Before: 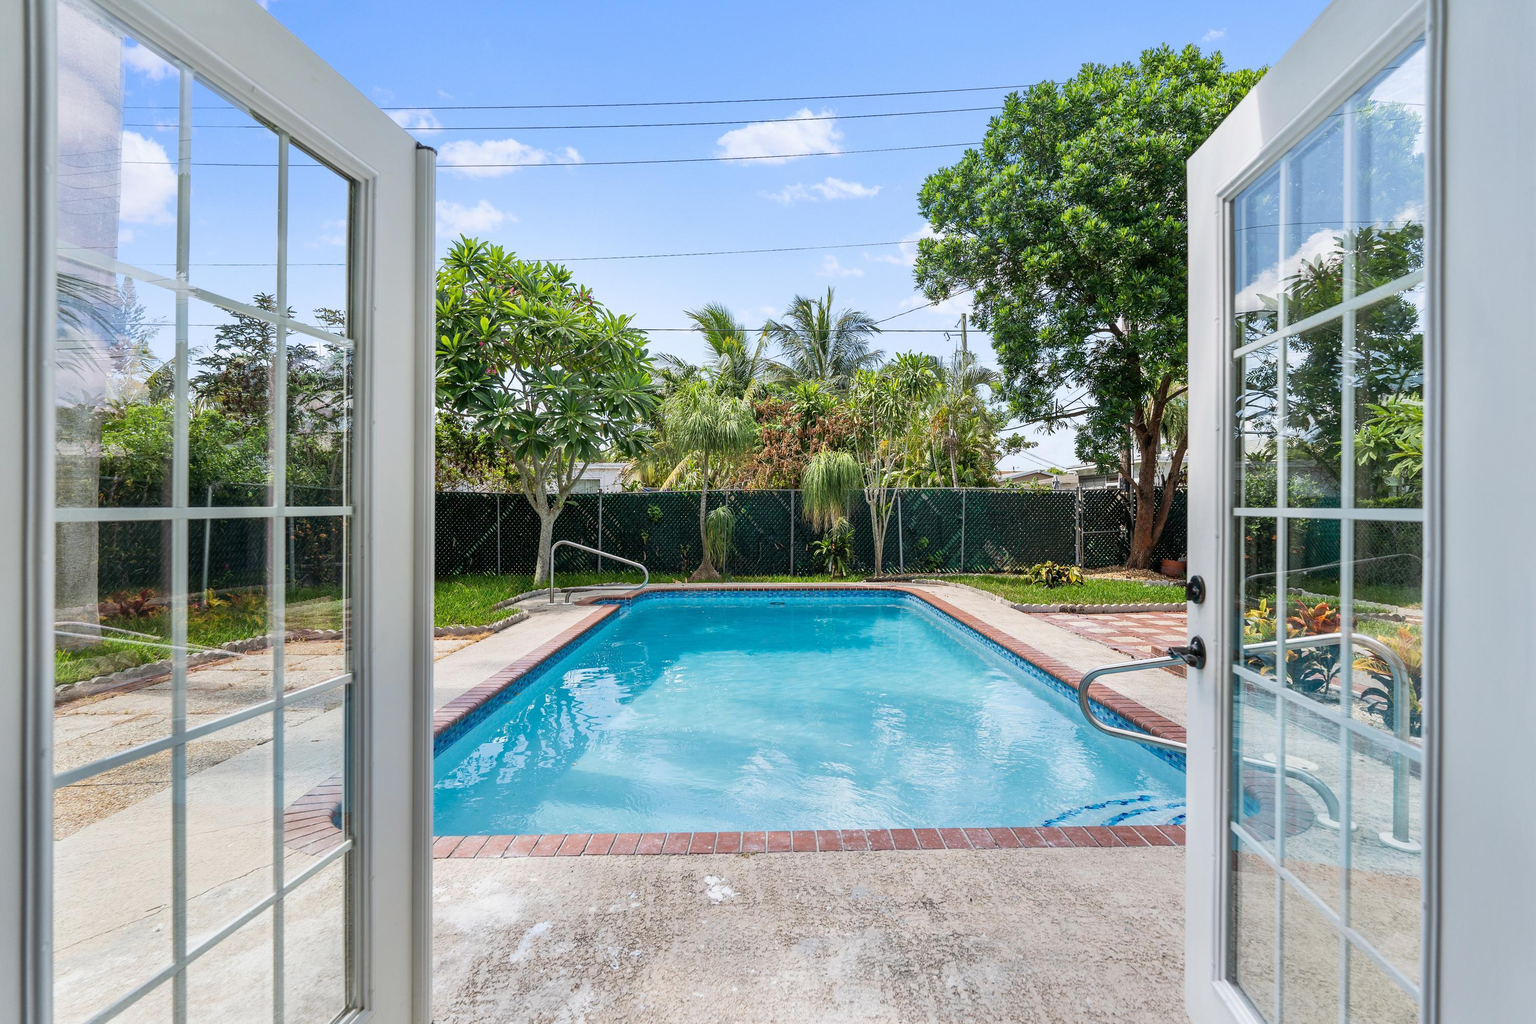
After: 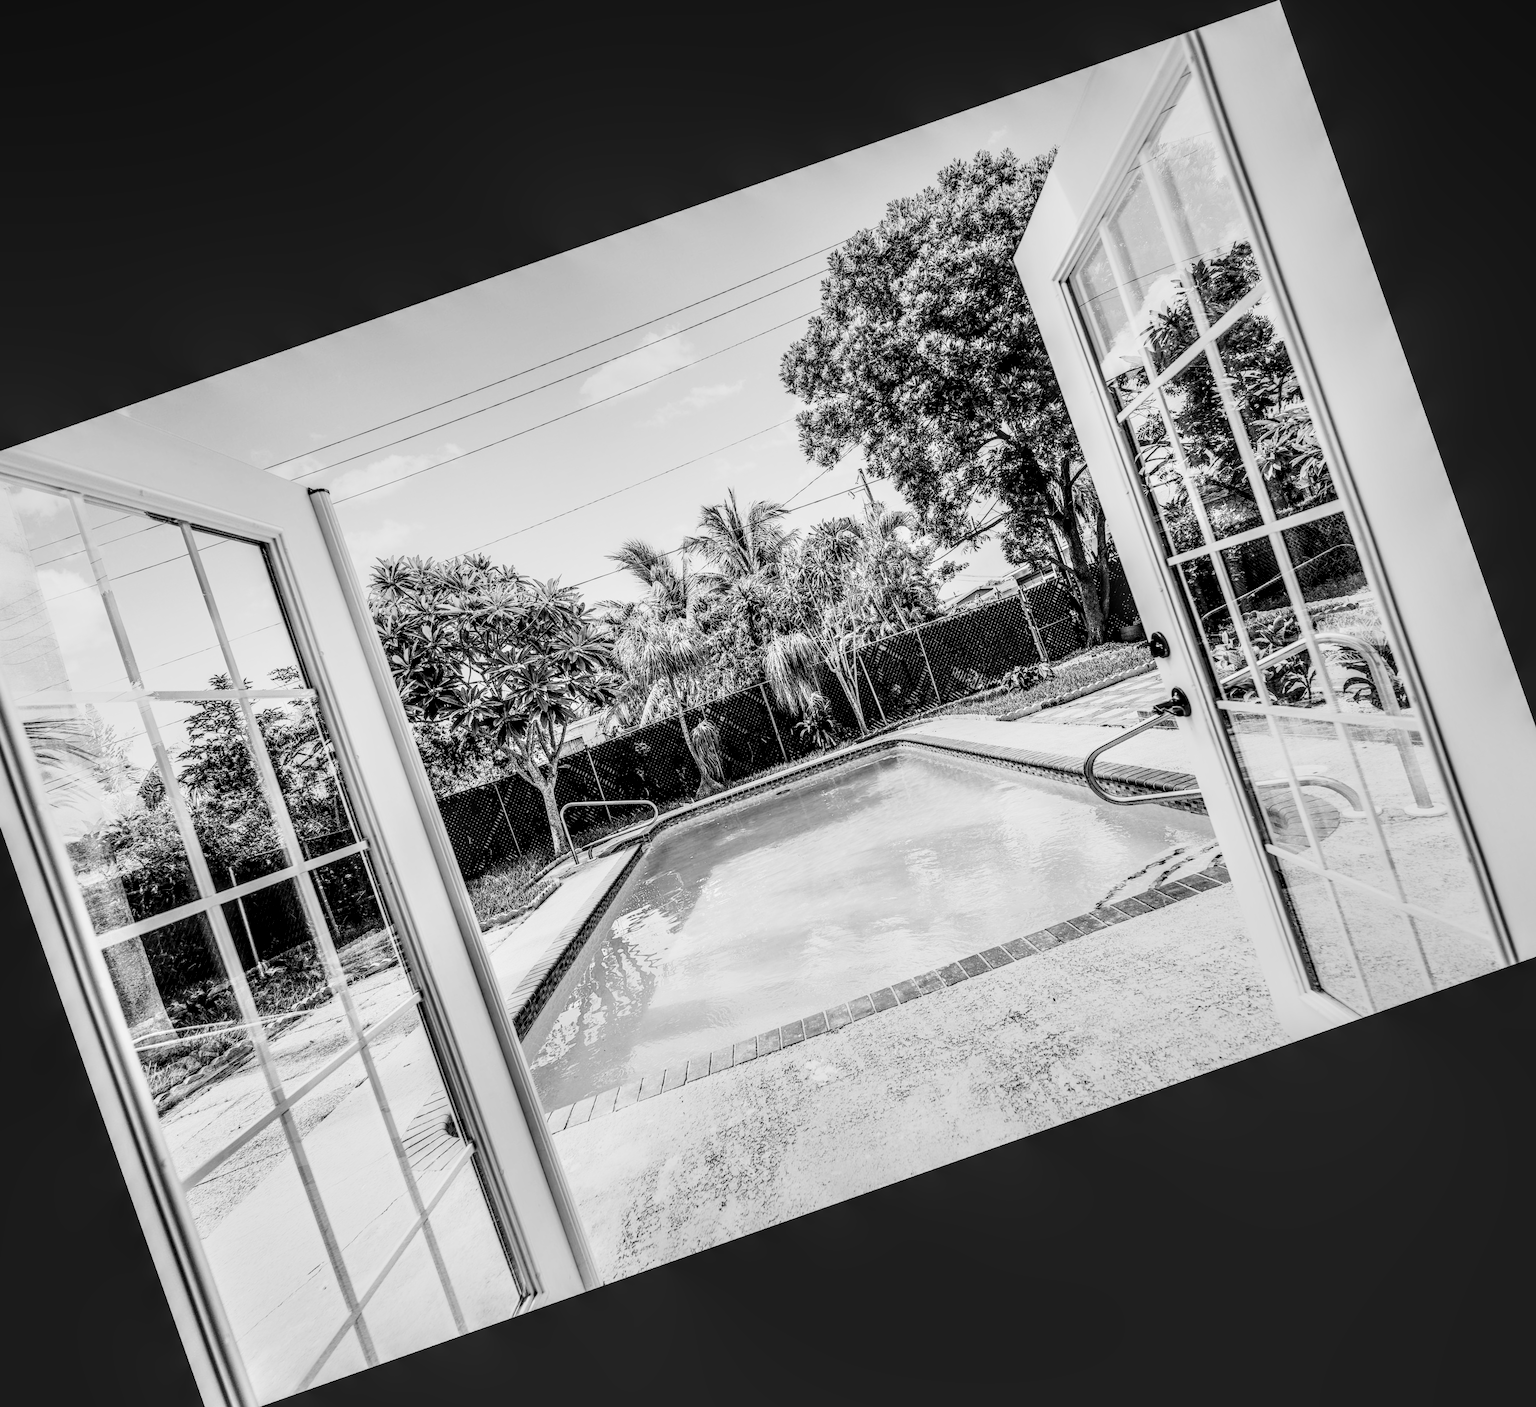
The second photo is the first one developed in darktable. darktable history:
monochrome: a -3.63, b -0.465
color correction: highlights a* -14.62, highlights b* -16.22, shadows a* 10.12, shadows b* 29.4
local contrast: highlights 0%, shadows 0%, detail 182%
base curve: curves: ch0 [(0, 0) (0, 0.001) (0.001, 0.001) (0.004, 0.002) (0.007, 0.004) (0.015, 0.013) (0.033, 0.045) (0.052, 0.096) (0.075, 0.17) (0.099, 0.241) (0.163, 0.42) (0.219, 0.55) (0.259, 0.616) (0.327, 0.722) (0.365, 0.765) (0.522, 0.873) (0.547, 0.881) (0.689, 0.919) (0.826, 0.952) (1, 1)], preserve colors none
contrast brightness saturation: contrast 0.19, brightness -0.24, saturation 0.11
crop and rotate: angle 19.43°, left 6.812%, right 4.125%, bottom 1.087%
